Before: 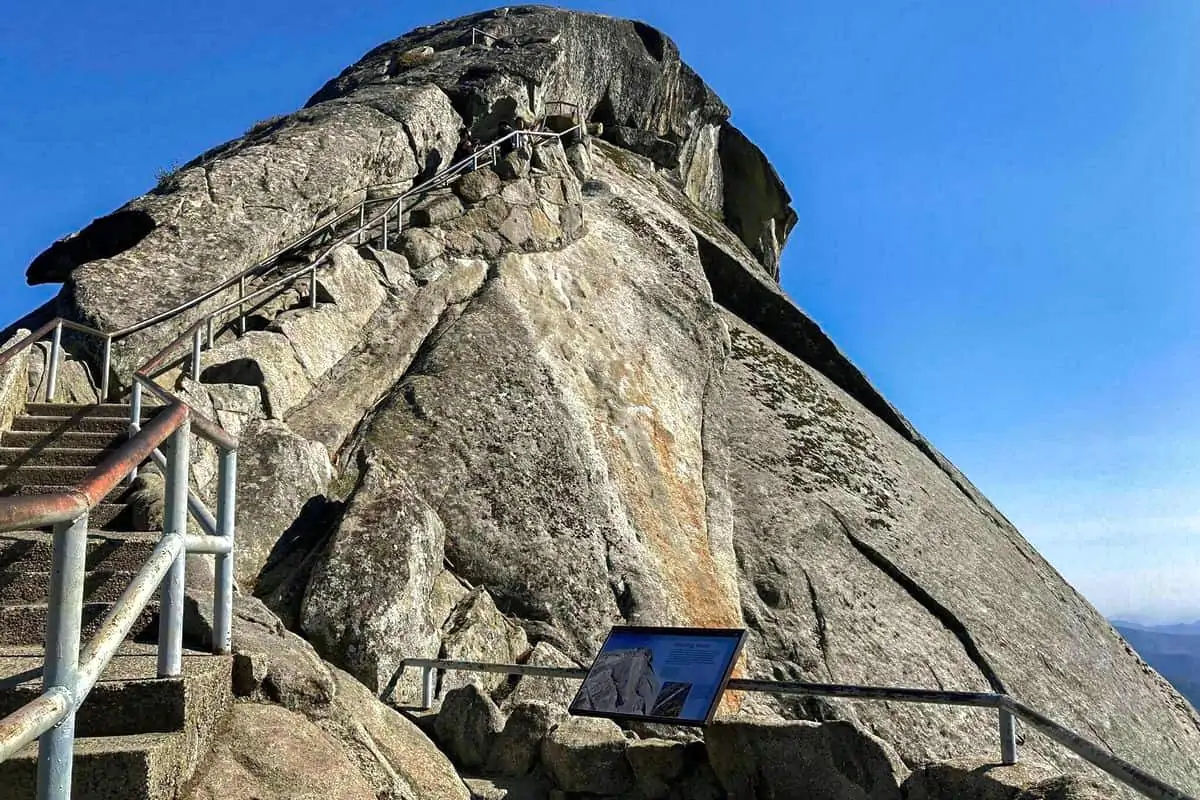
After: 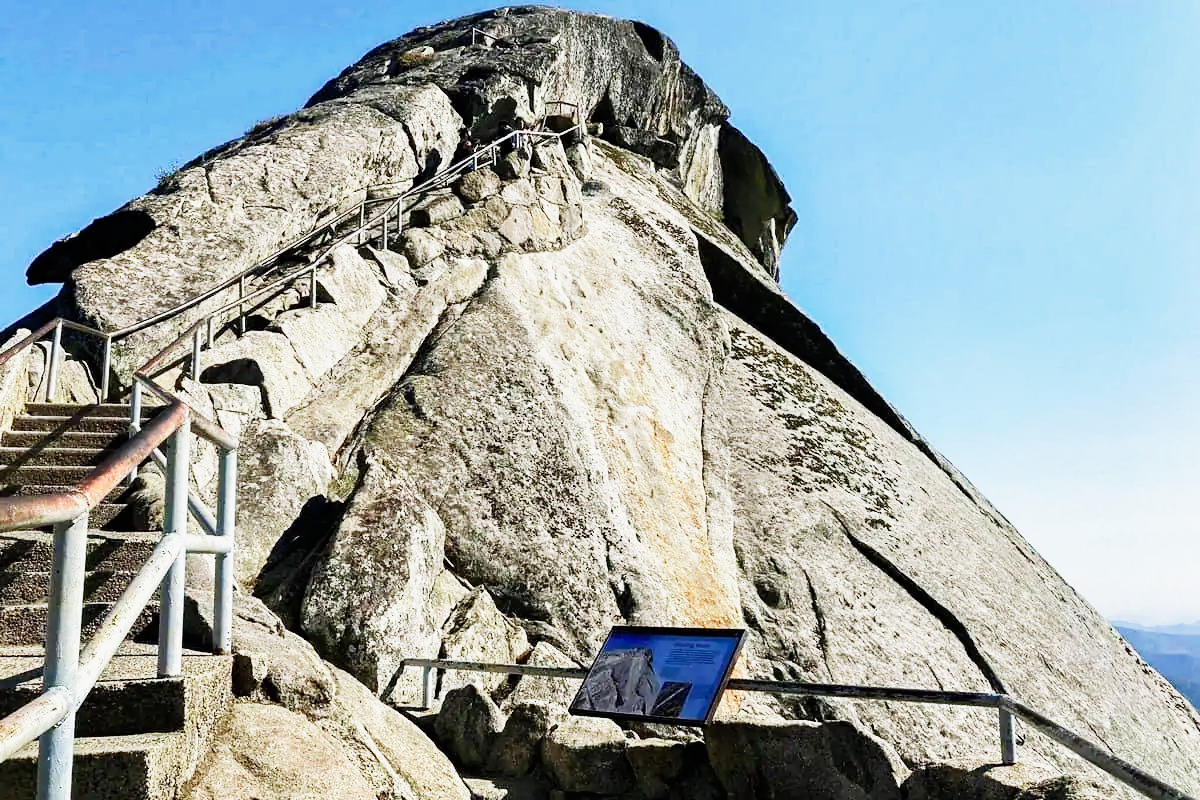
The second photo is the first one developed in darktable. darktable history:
sigmoid: contrast 1.7, skew 0.1, preserve hue 0%, red attenuation 0.1, red rotation 0.035, green attenuation 0.1, green rotation -0.017, blue attenuation 0.15, blue rotation -0.052, base primaries Rec2020
exposure: black level correction 0, exposure 1 EV, compensate highlight preservation false
